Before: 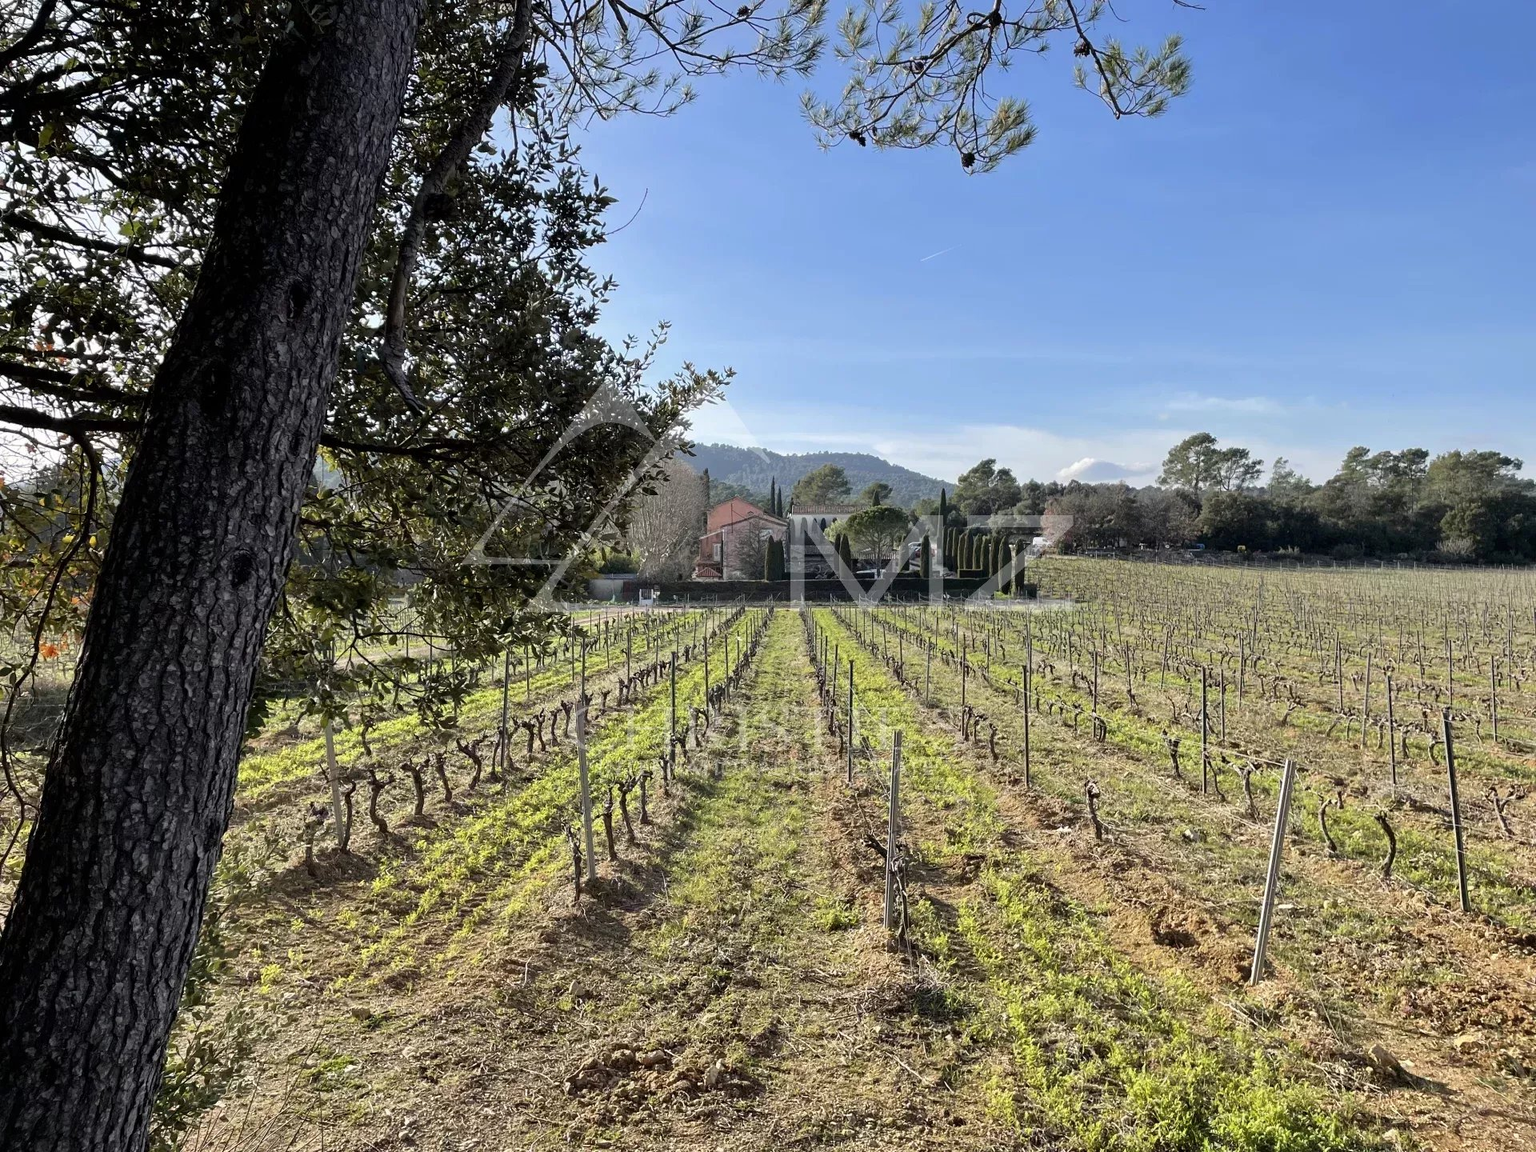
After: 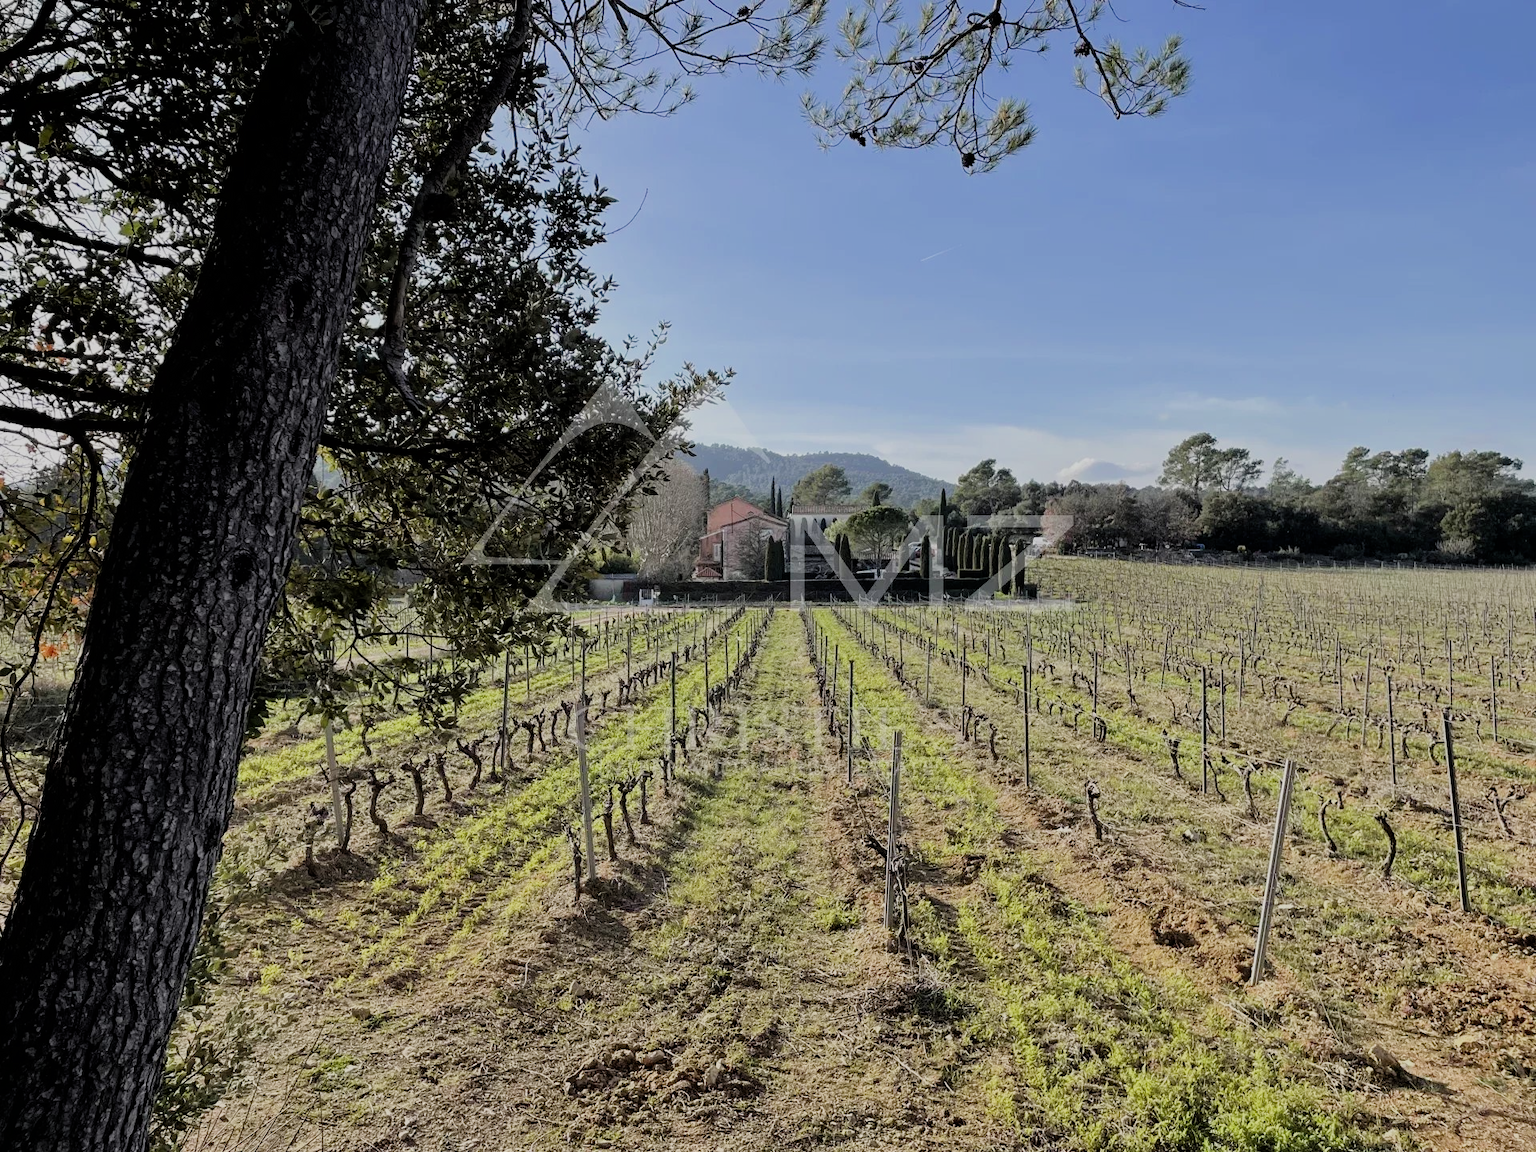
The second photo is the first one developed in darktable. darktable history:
filmic rgb: black relative exposure -7.48 EV, white relative exposure 4.85 EV, hardness 3.4
